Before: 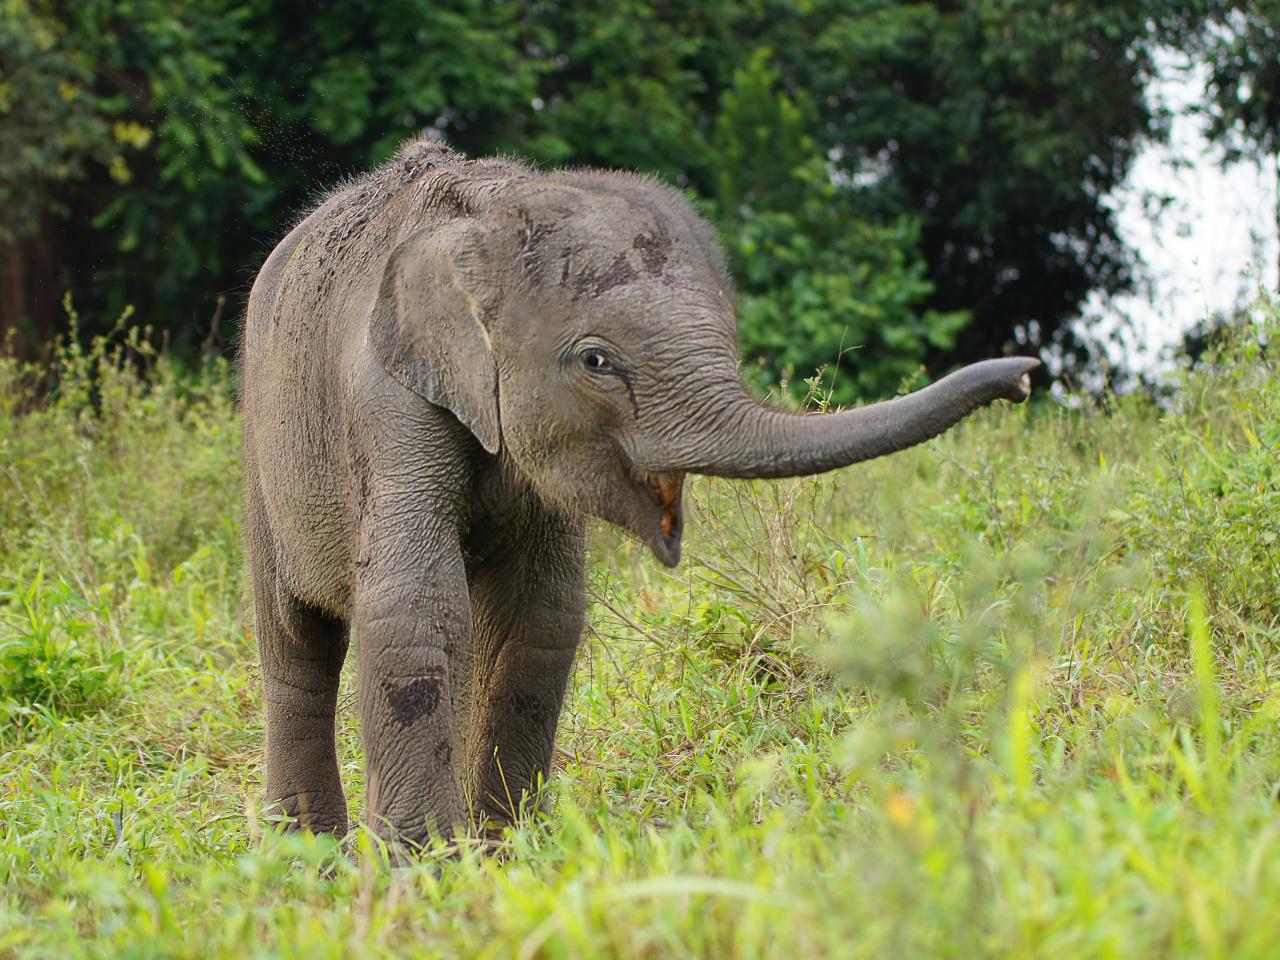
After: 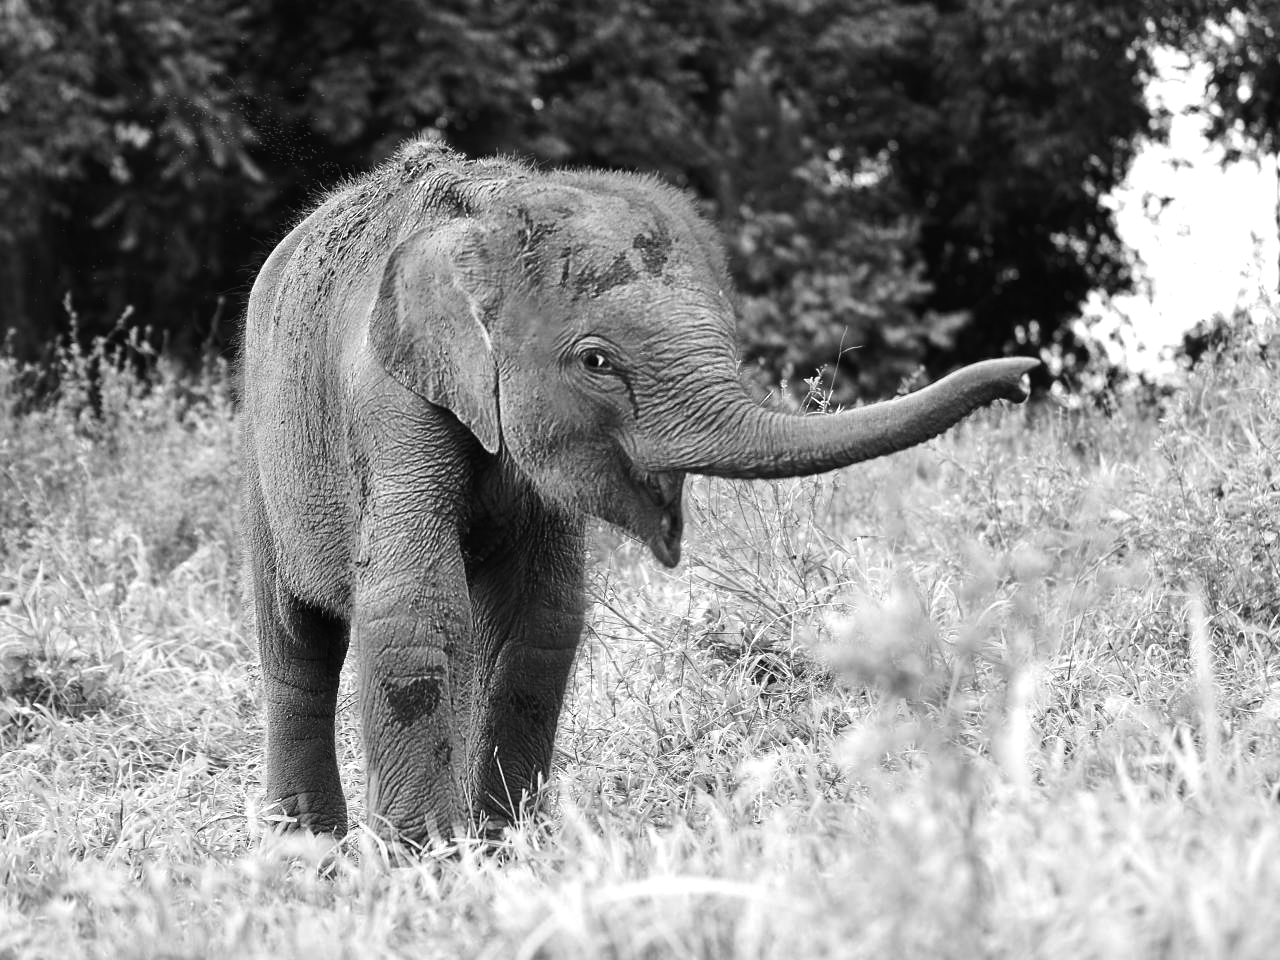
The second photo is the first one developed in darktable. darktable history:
monochrome: on, module defaults
tone equalizer: -8 EV -0.75 EV, -7 EV -0.7 EV, -6 EV -0.6 EV, -5 EV -0.4 EV, -3 EV 0.4 EV, -2 EV 0.6 EV, -1 EV 0.7 EV, +0 EV 0.75 EV, edges refinement/feathering 500, mask exposure compensation -1.57 EV, preserve details no
